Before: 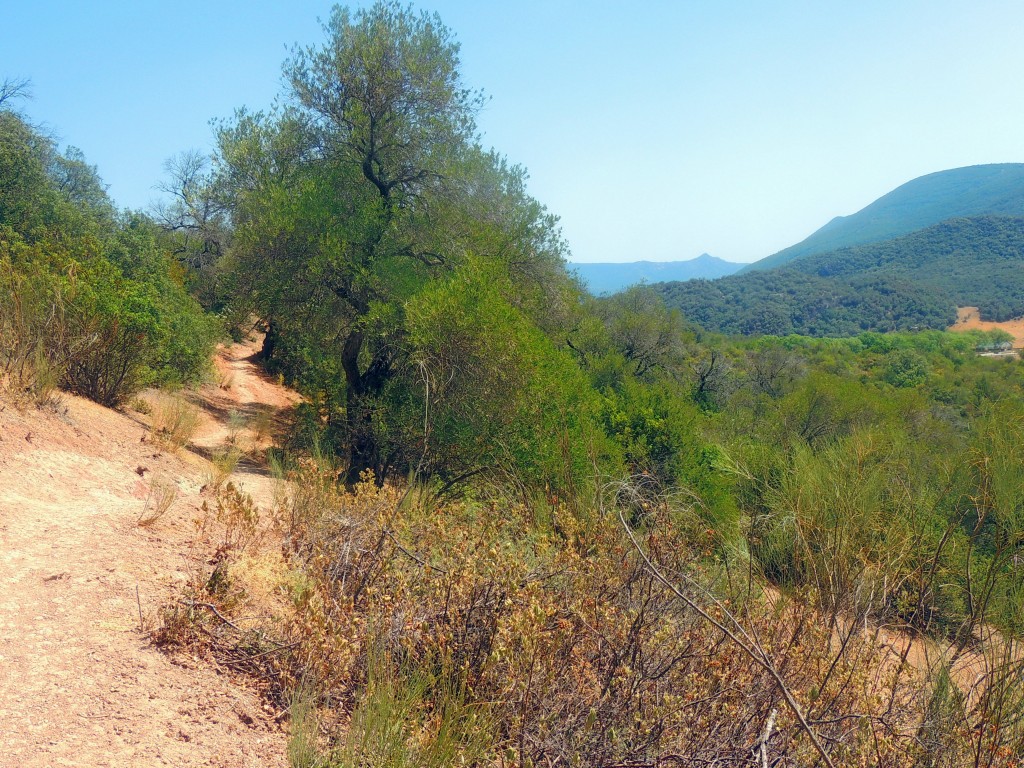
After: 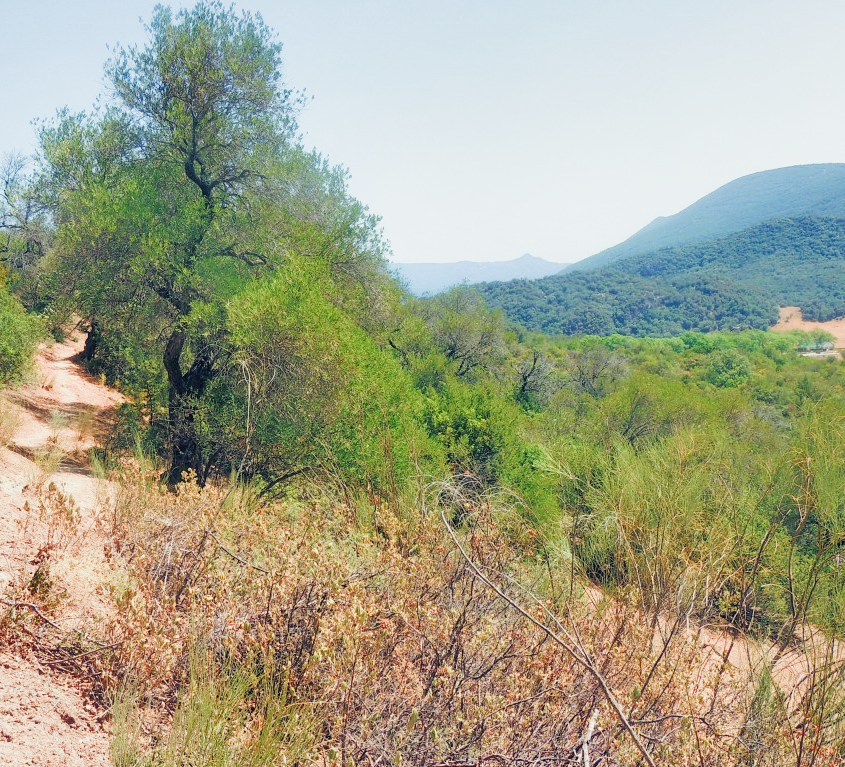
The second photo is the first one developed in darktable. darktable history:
crop: left 17.473%, bottom 0.027%
exposure: black level correction 0, exposure 1.277 EV, compensate exposure bias true, compensate highlight preservation false
filmic rgb: black relative exposure -7.65 EV, white relative exposure 4.56 EV, hardness 3.61, color science v4 (2020)
shadows and highlights: shadows 59.17, soften with gaussian
